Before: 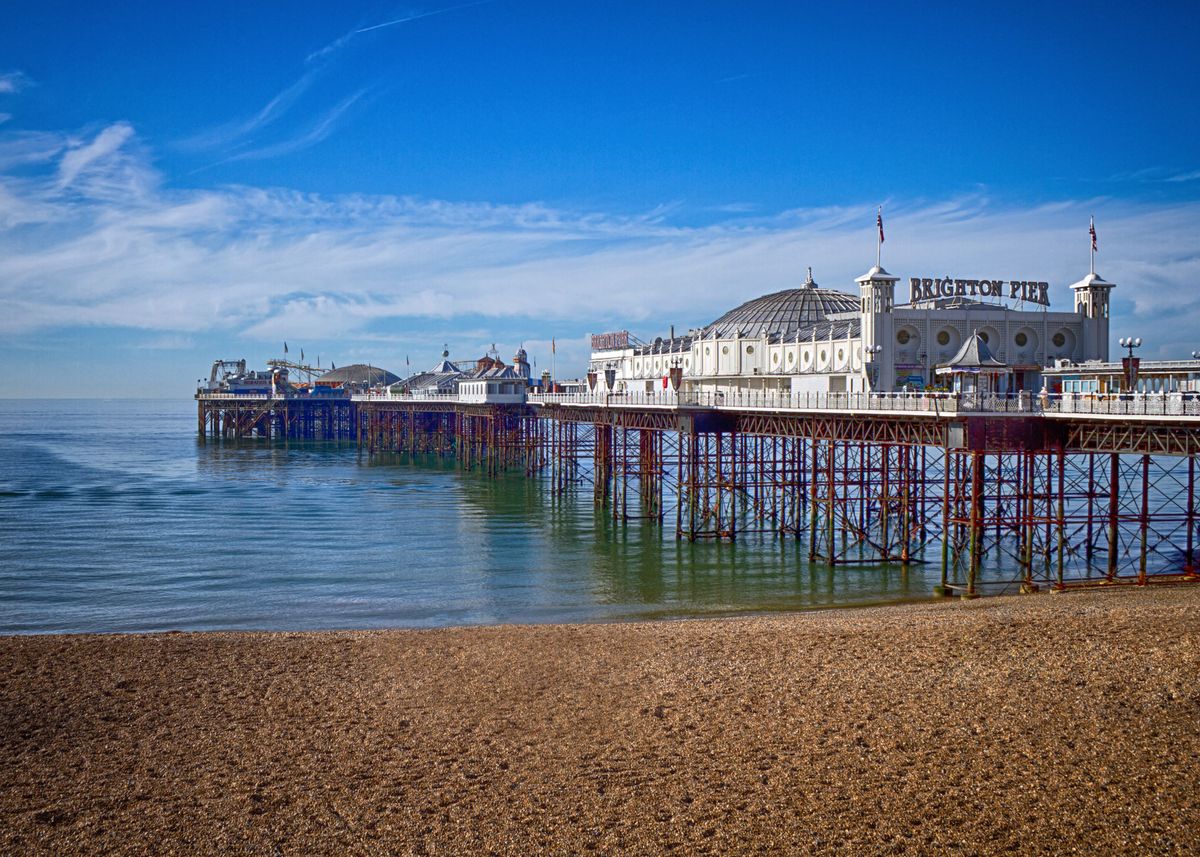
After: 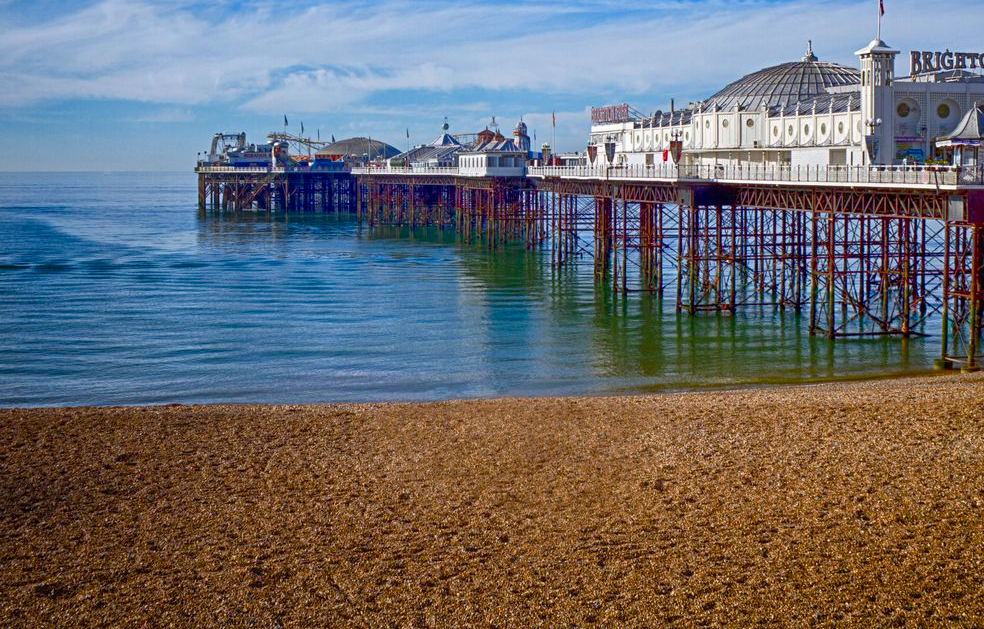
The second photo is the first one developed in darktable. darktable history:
crop: top 26.531%, right 17.959%
exposure: exposure -0.041 EV, compensate highlight preservation false
color balance rgb: perceptual saturation grading › global saturation 20%, perceptual saturation grading › highlights -25%, perceptual saturation grading › shadows 50%
